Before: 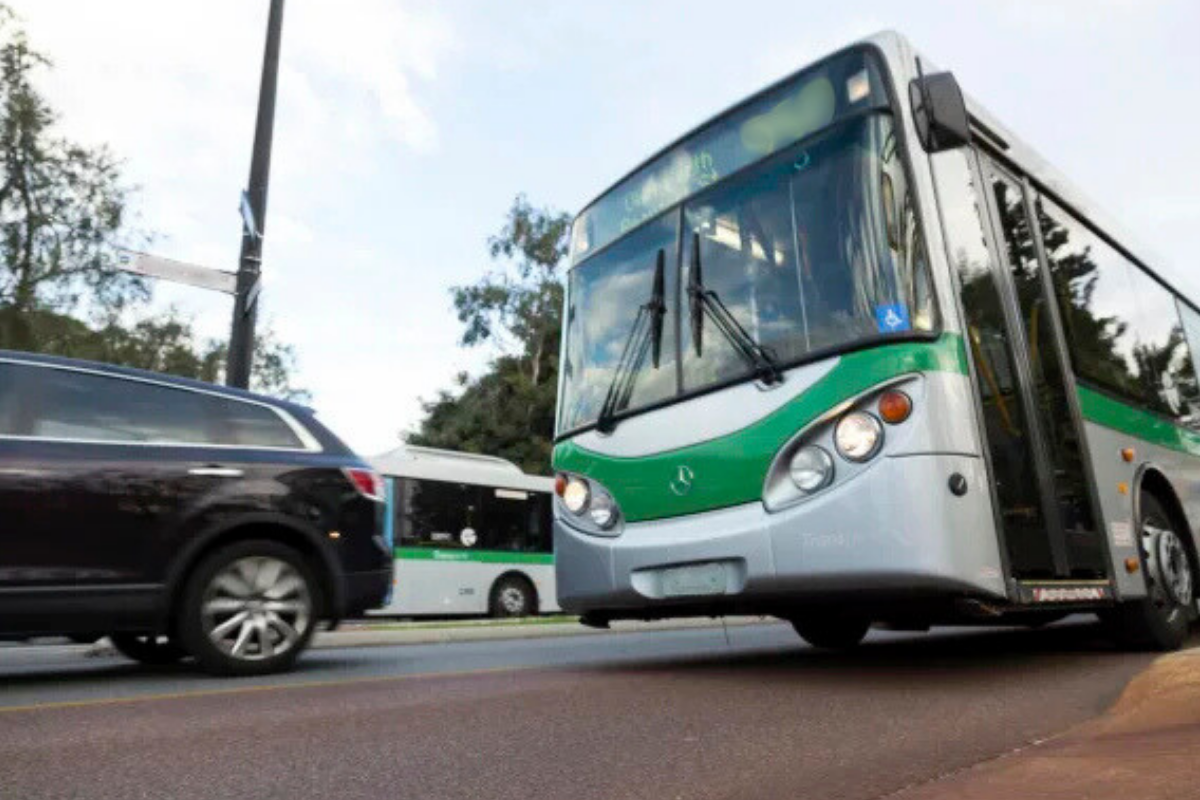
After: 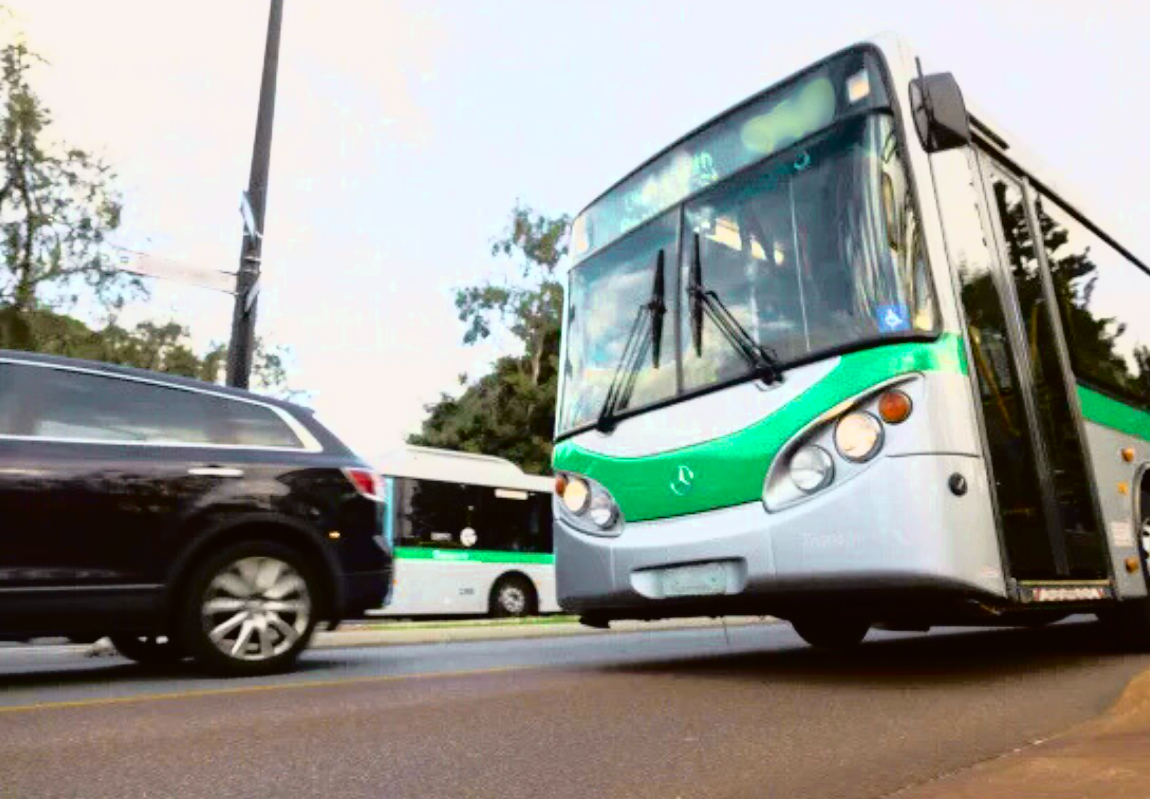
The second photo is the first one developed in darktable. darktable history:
crop: right 4.126%, bottom 0.031%
color zones: curves: ch0 [(0.25, 0.5) (0.463, 0.627) (0.484, 0.637) (0.75, 0.5)]
tone curve: curves: ch0 [(0, 0.015) (0.091, 0.055) (0.184, 0.159) (0.304, 0.382) (0.492, 0.579) (0.628, 0.755) (0.832, 0.932) (0.984, 0.963)]; ch1 [(0, 0) (0.34, 0.235) (0.493, 0.5) (0.554, 0.56) (0.764, 0.815) (1, 1)]; ch2 [(0, 0) (0.44, 0.458) (0.476, 0.477) (0.542, 0.586) (0.674, 0.724) (1, 1)], color space Lab, independent channels, preserve colors none
